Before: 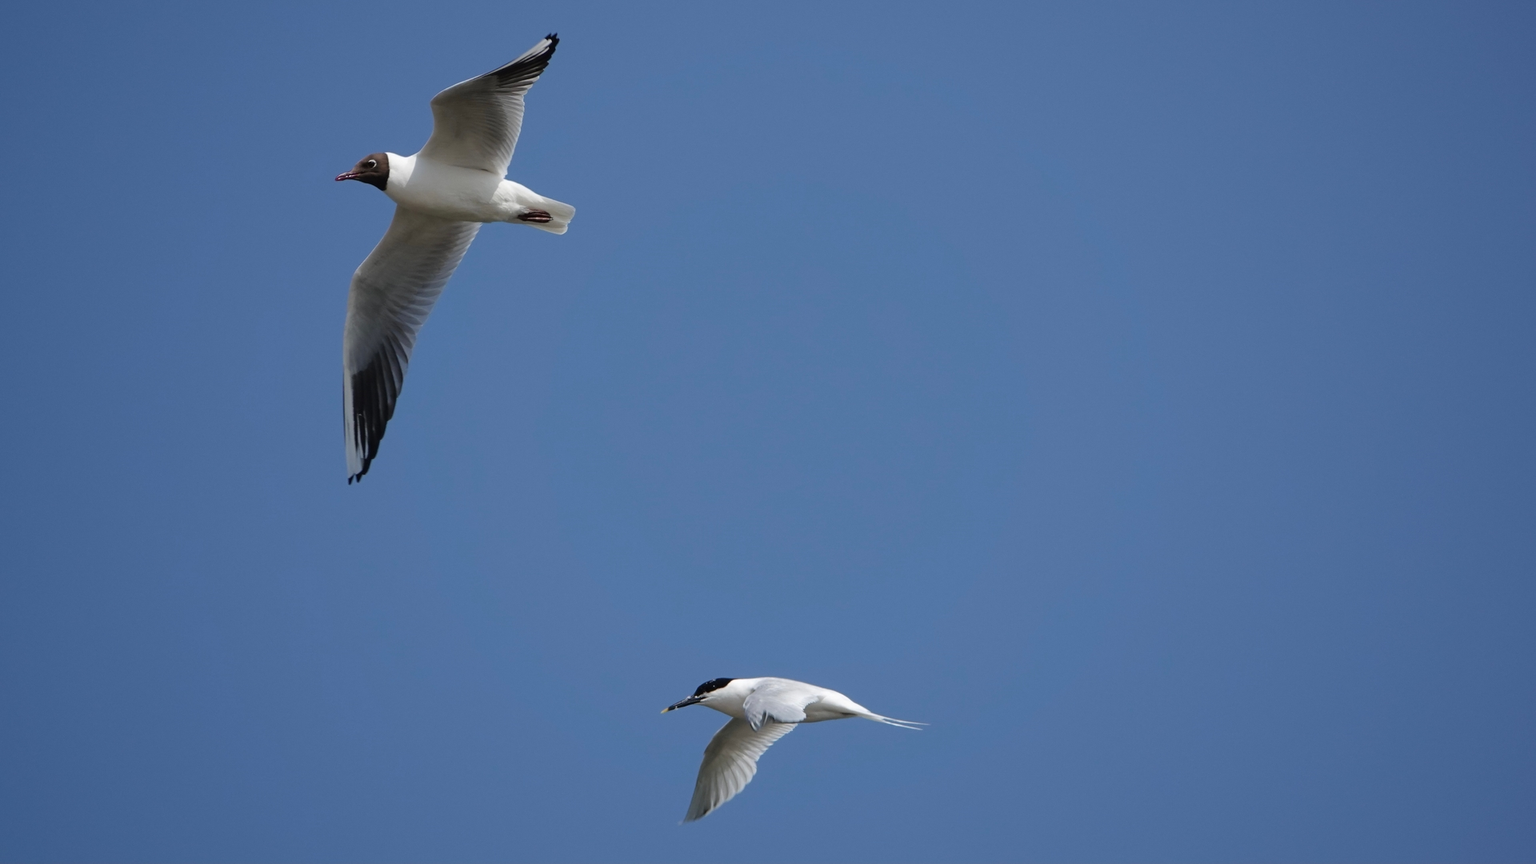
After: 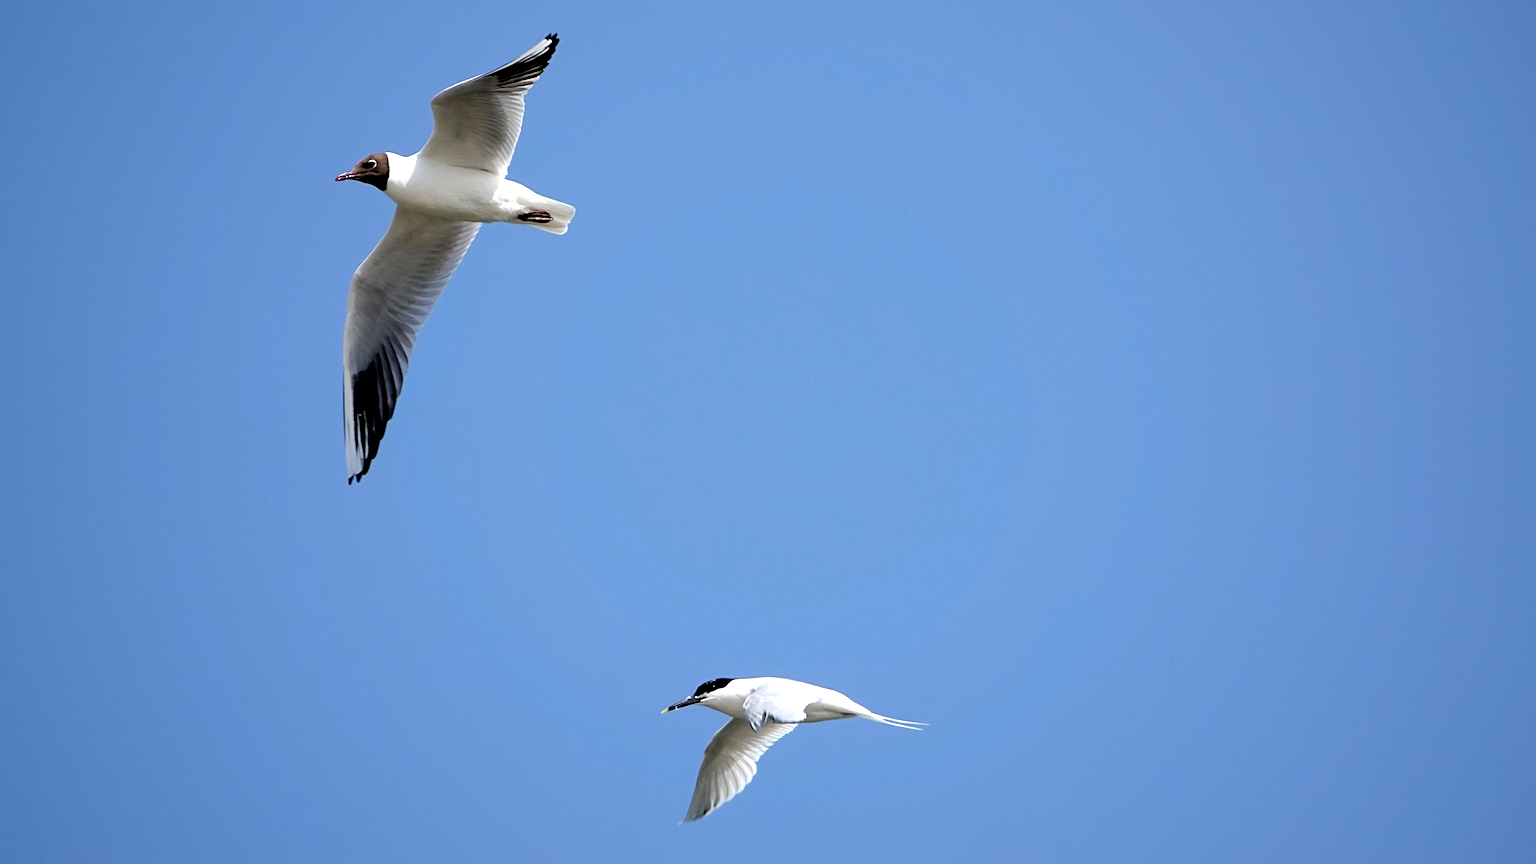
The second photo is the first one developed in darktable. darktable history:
sharpen: amount 0.201
exposure: black level correction 0.01, exposure 1 EV, compensate exposure bias true, compensate highlight preservation false
